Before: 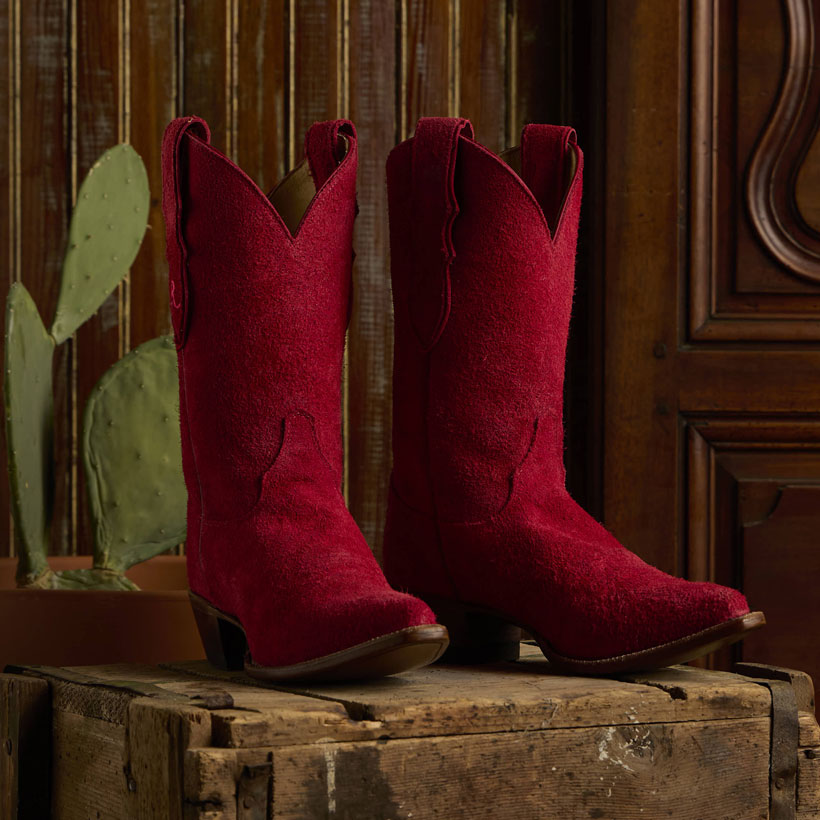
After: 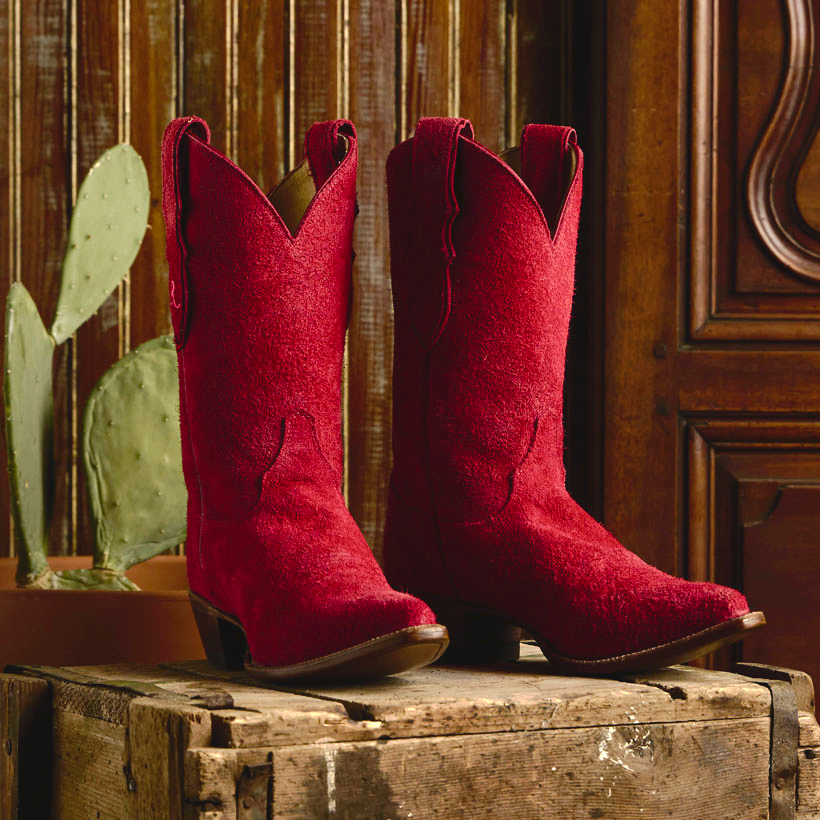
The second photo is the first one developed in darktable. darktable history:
exposure: black level correction 0, exposure 1.2 EV, compensate exposure bias true, compensate highlight preservation false
tone curve: curves: ch0 [(0, 0) (0.003, 0.048) (0.011, 0.055) (0.025, 0.065) (0.044, 0.089) (0.069, 0.111) (0.1, 0.132) (0.136, 0.163) (0.177, 0.21) (0.224, 0.259) (0.277, 0.323) (0.335, 0.385) (0.399, 0.442) (0.468, 0.508) (0.543, 0.578) (0.623, 0.648) (0.709, 0.716) (0.801, 0.781) (0.898, 0.845) (1, 1)], preserve colors none
color balance rgb: shadows lift › luminance -20%, power › hue 72.24°, highlights gain › luminance 15%, global offset › hue 171.6°, perceptual saturation grading › highlights -30%, perceptual saturation grading › shadows 20%, global vibrance 30%, contrast 10%
